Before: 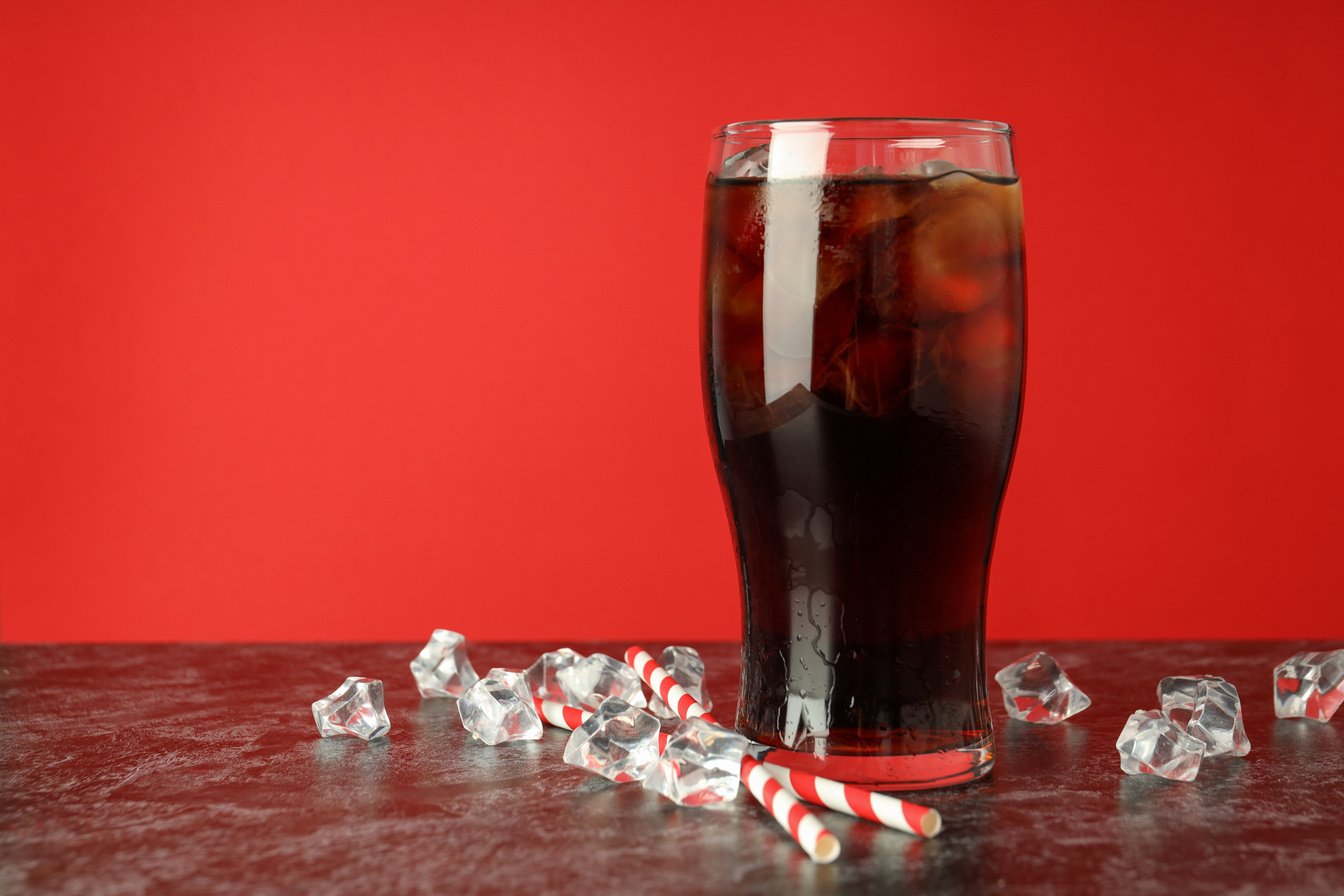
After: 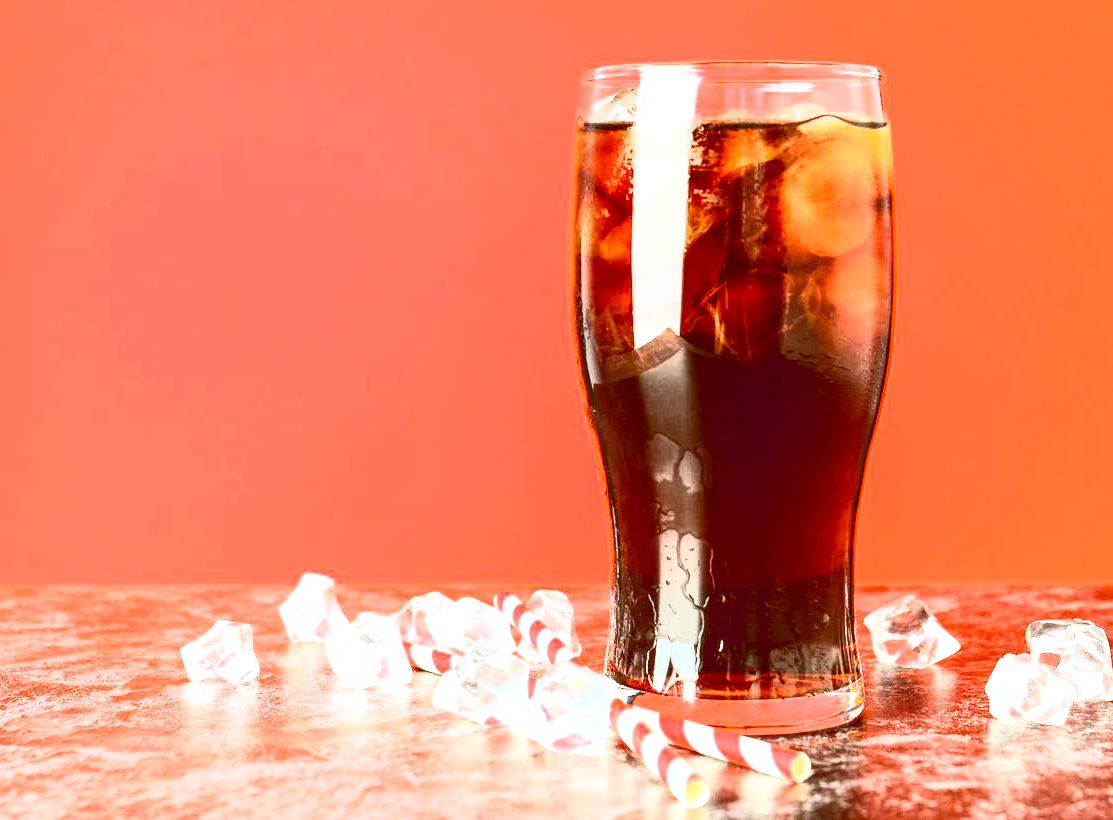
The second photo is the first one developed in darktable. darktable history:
color balance: lift [1, 1.011, 0.999, 0.989], gamma [1.109, 1.045, 1.039, 0.955], gain [0.917, 0.936, 0.952, 1.064], contrast 2.32%, contrast fulcrum 19%, output saturation 101%
exposure: exposure 2.003 EV, compensate highlight preservation false
crop: left 9.807%, top 6.259%, right 7.334%, bottom 2.177%
contrast brightness saturation: contrast 0.62, brightness 0.34, saturation 0.14
local contrast: on, module defaults
